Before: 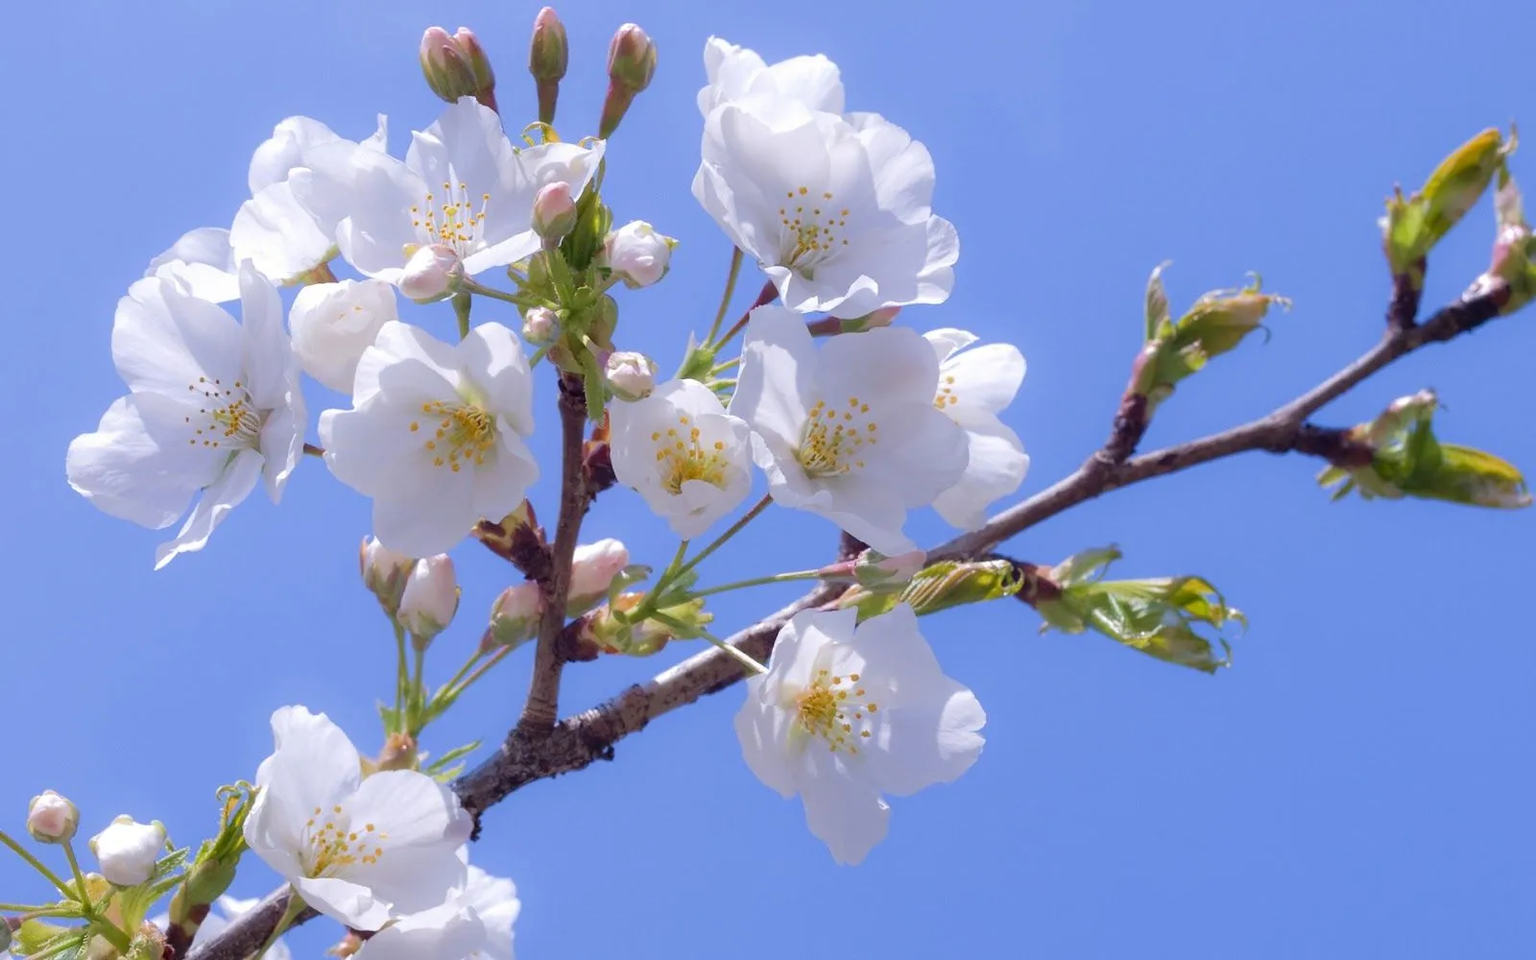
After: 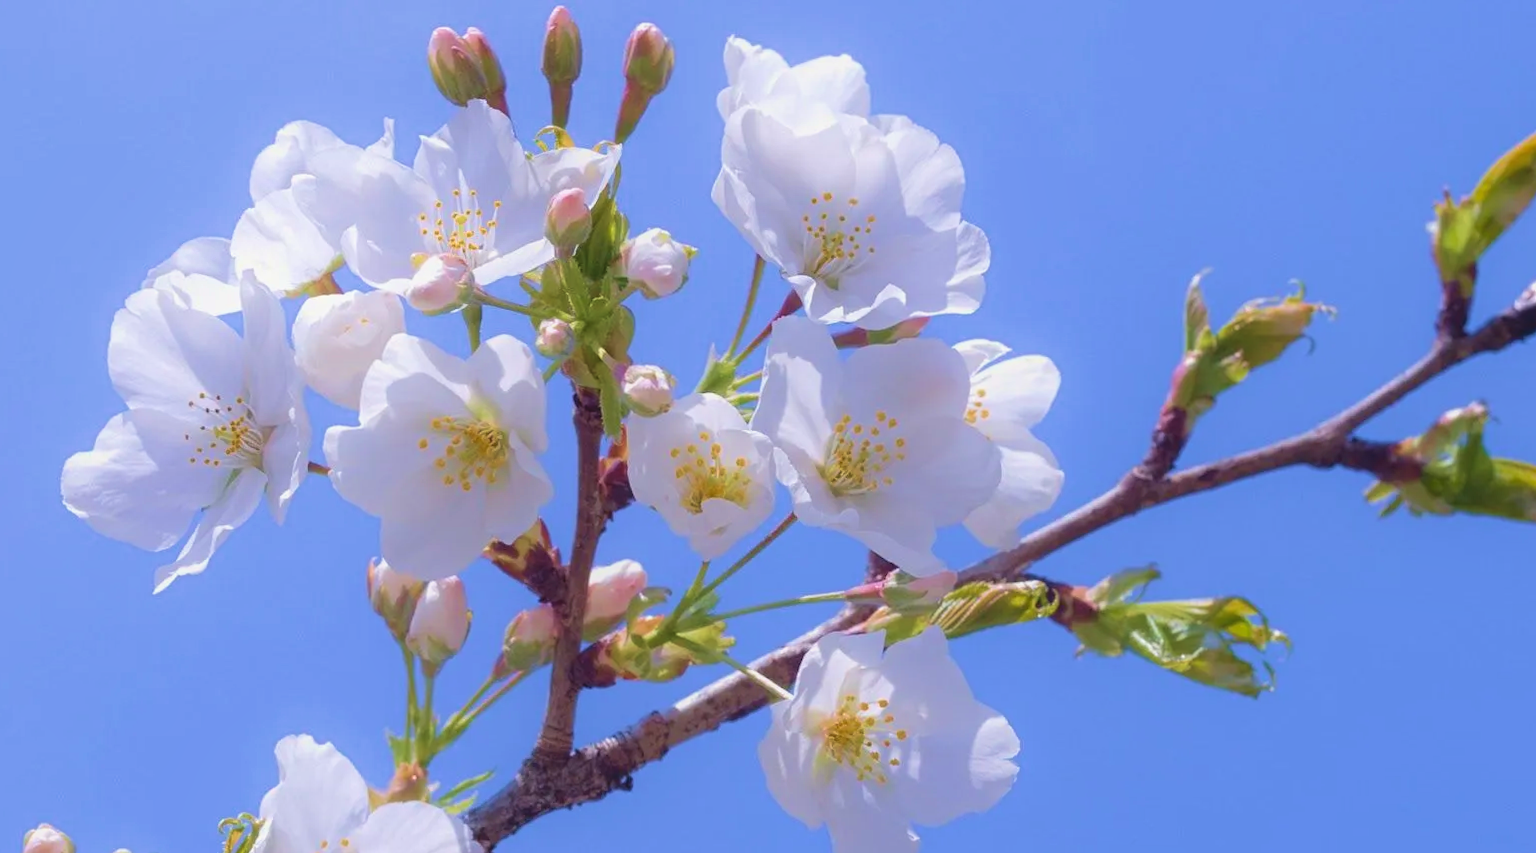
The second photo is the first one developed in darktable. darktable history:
crop and rotate: angle 0.2°, left 0.275%, right 3.127%, bottom 14.18%
velvia: strength 40%
contrast equalizer: y [[0.439, 0.44, 0.442, 0.457, 0.493, 0.498], [0.5 ×6], [0.5 ×6], [0 ×6], [0 ×6]], mix 0.76
